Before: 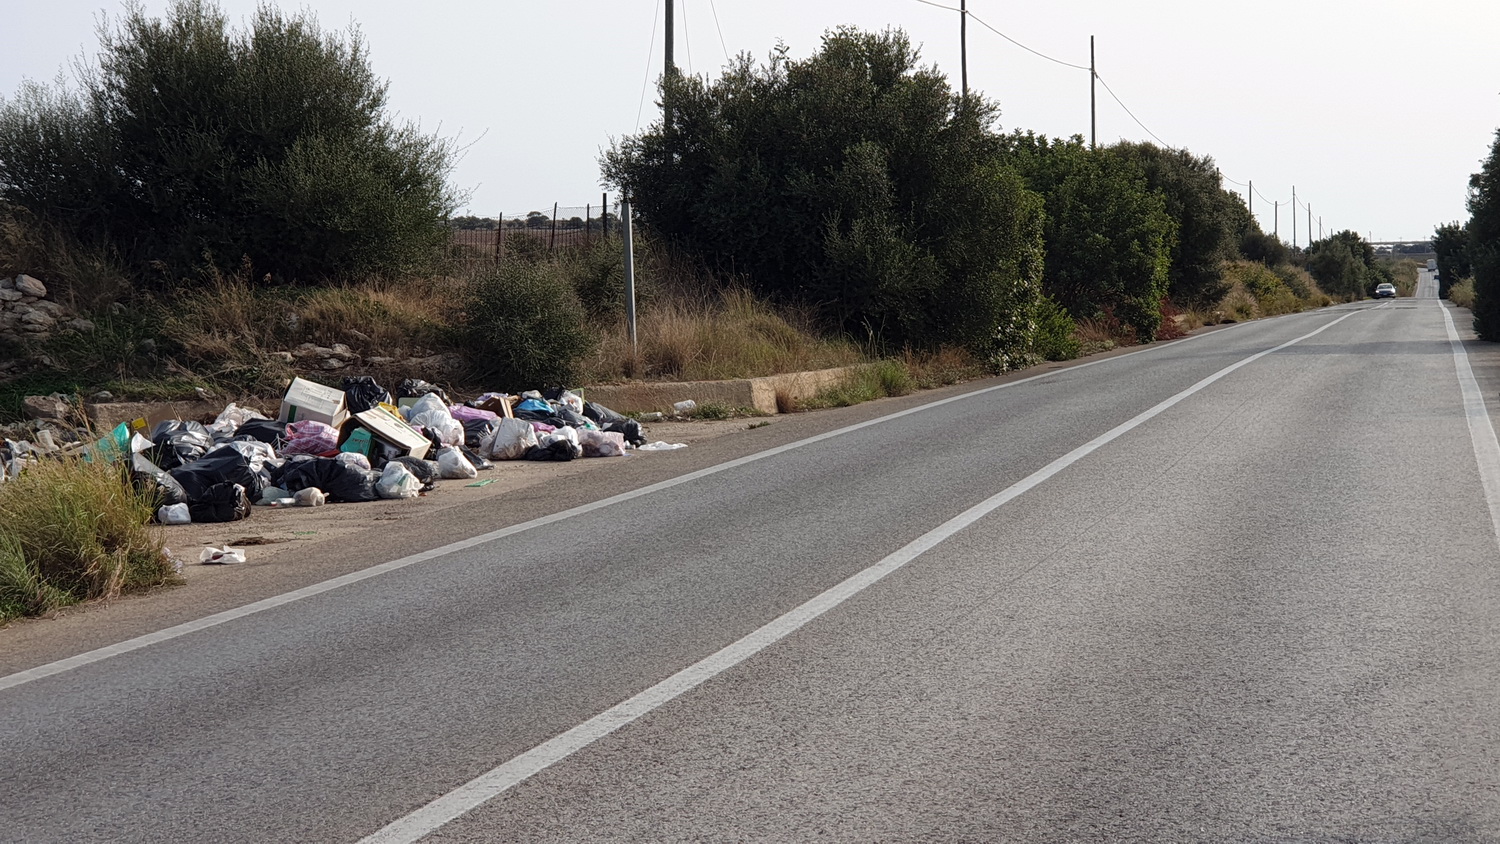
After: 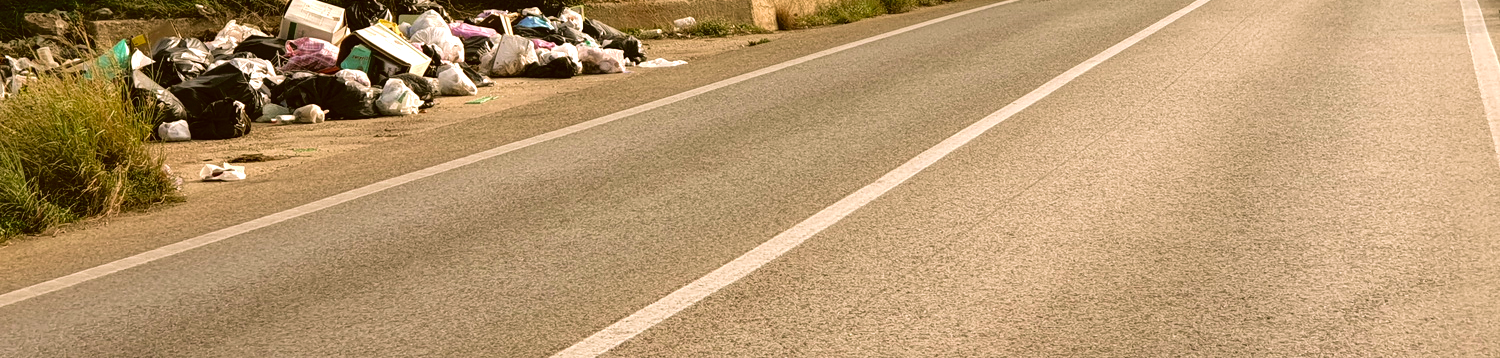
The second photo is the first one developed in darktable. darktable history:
tone equalizer: -8 EV -0.779 EV, -7 EV -0.692 EV, -6 EV -0.572 EV, -5 EV -0.377 EV, -3 EV 0.369 EV, -2 EV 0.6 EV, -1 EV 0.7 EV, +0 EV 0.738 EV
velvia: on, module defaults
crop: top 45.407%, bottom 12.134%
color correction: highlights a* 8.54, highlights b* 15.39, shadows a* -0.594, shadows b* 26.97
